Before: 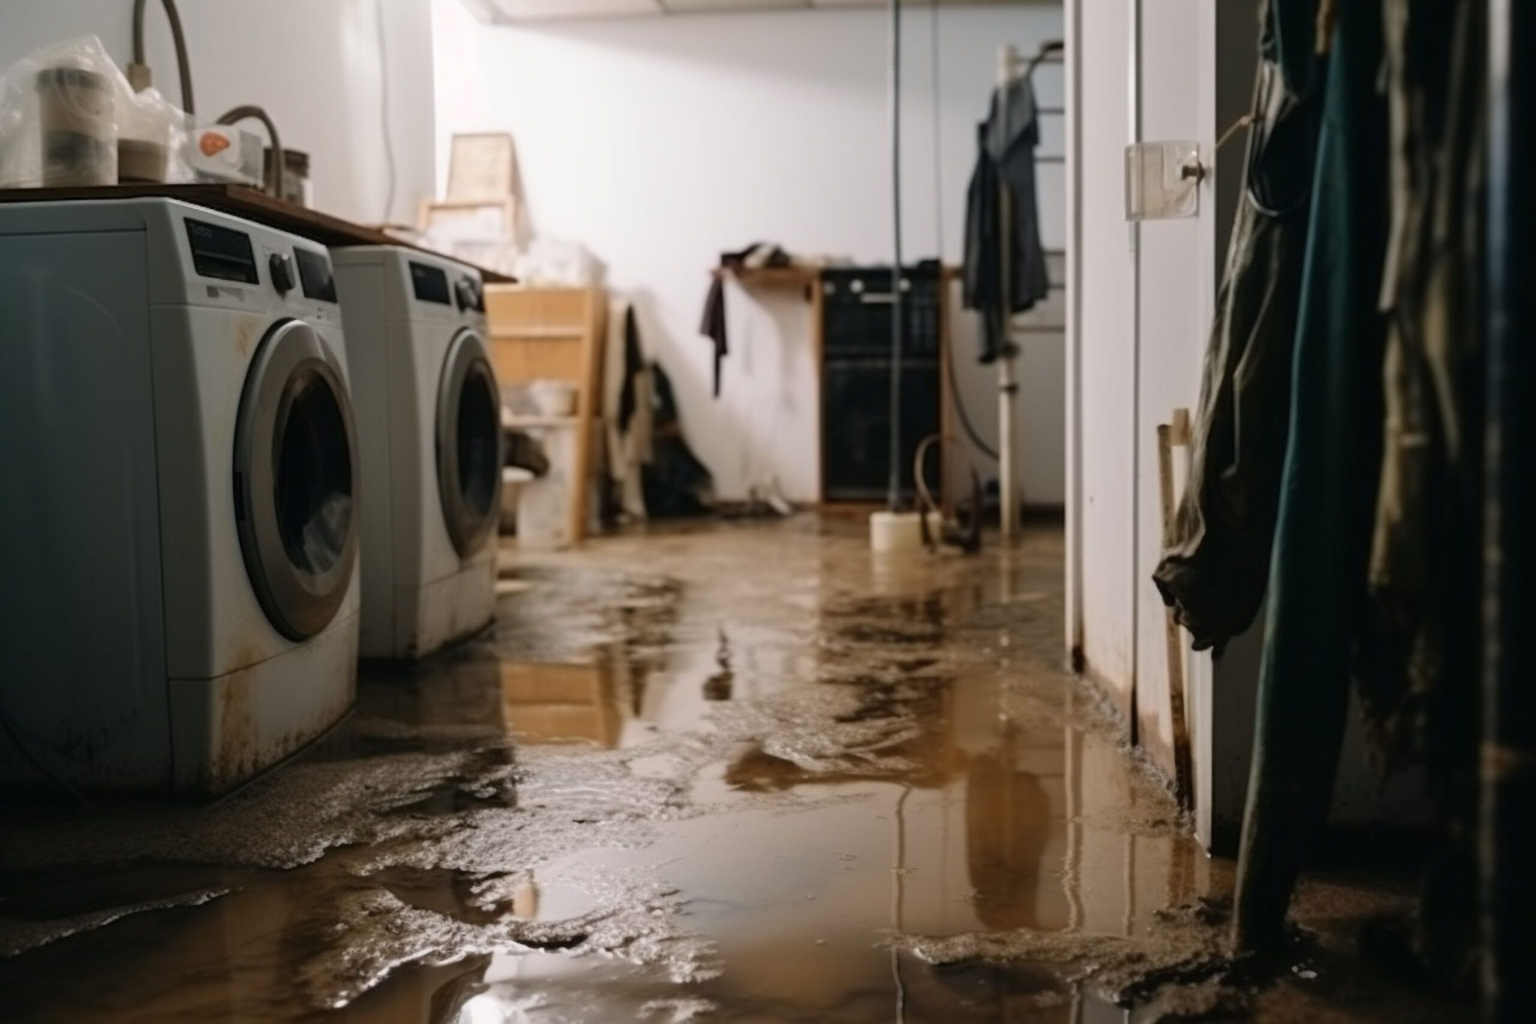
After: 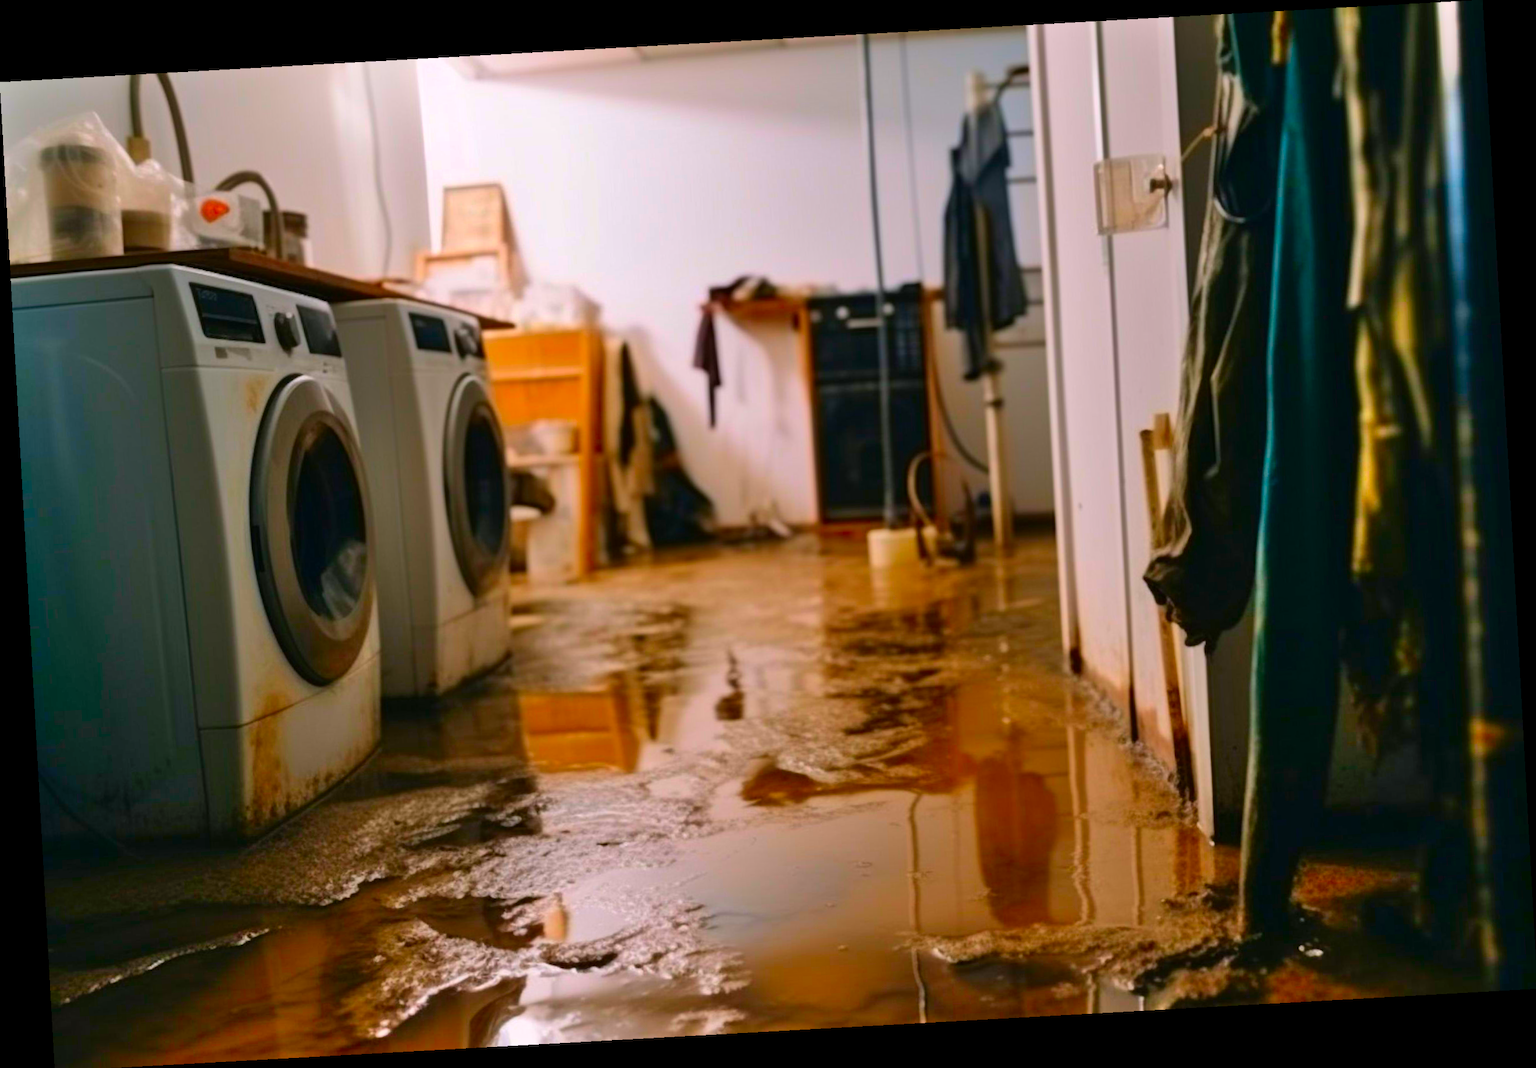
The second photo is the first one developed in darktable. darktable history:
rotate and perspective: rotation -3.18°, automatic cropping off
shadows and highlights: soften with gaussian
crop: top 0.05%, bottom 0.098%
color correction: highlights a* 1.59, highlights b* -1.7, saturation 2.48
